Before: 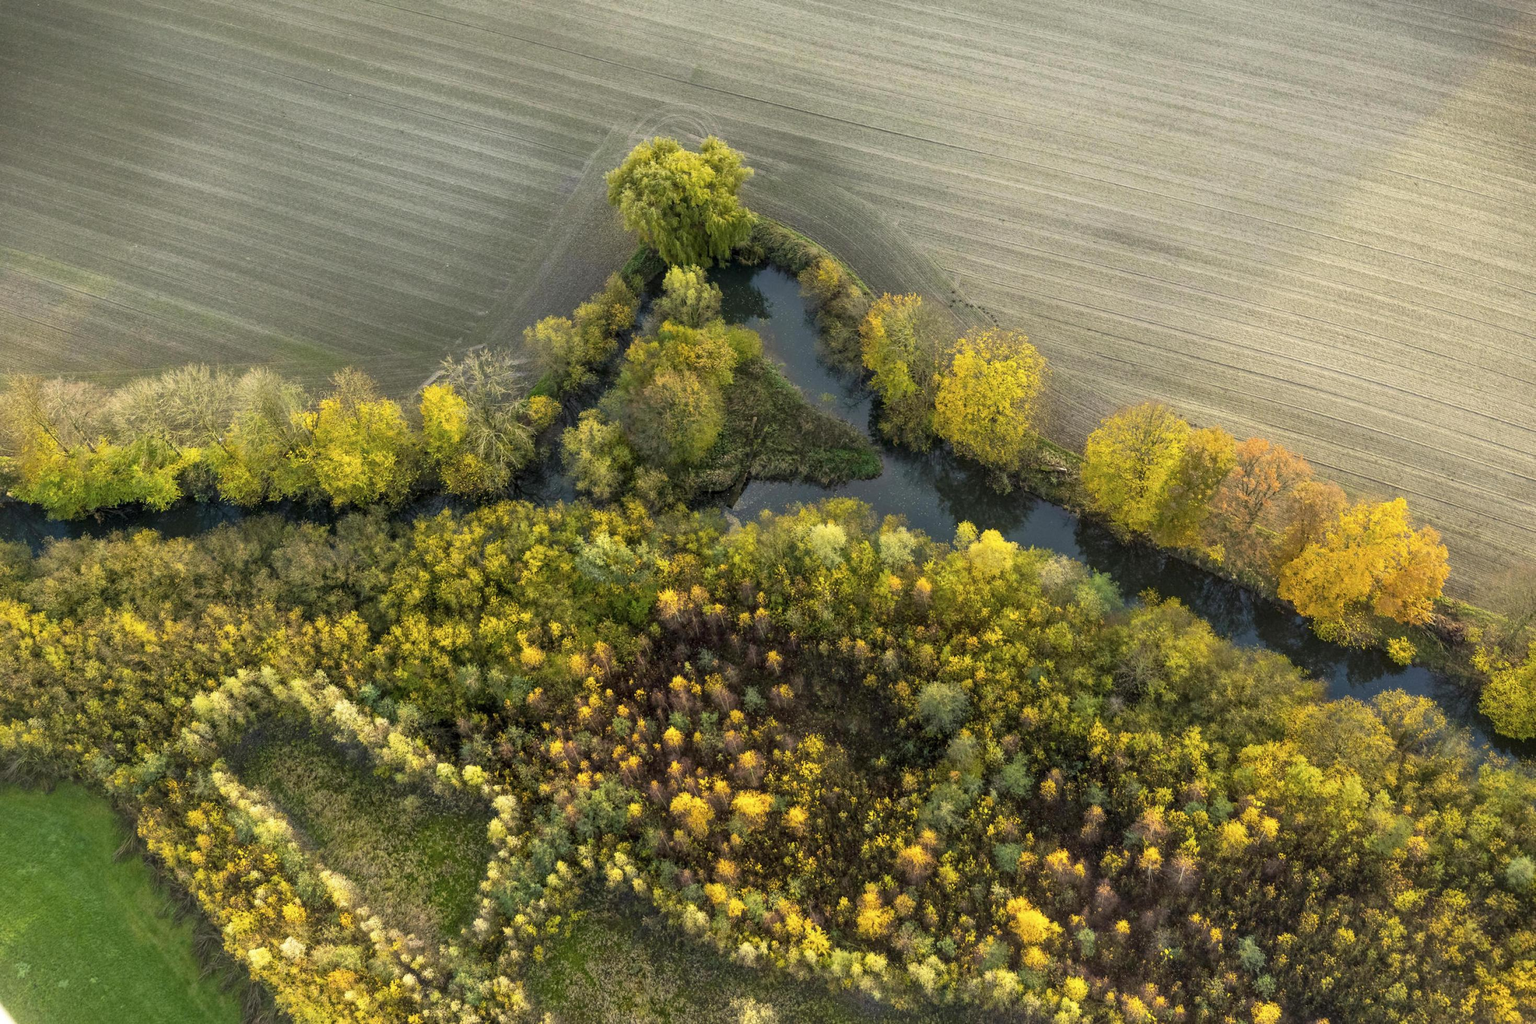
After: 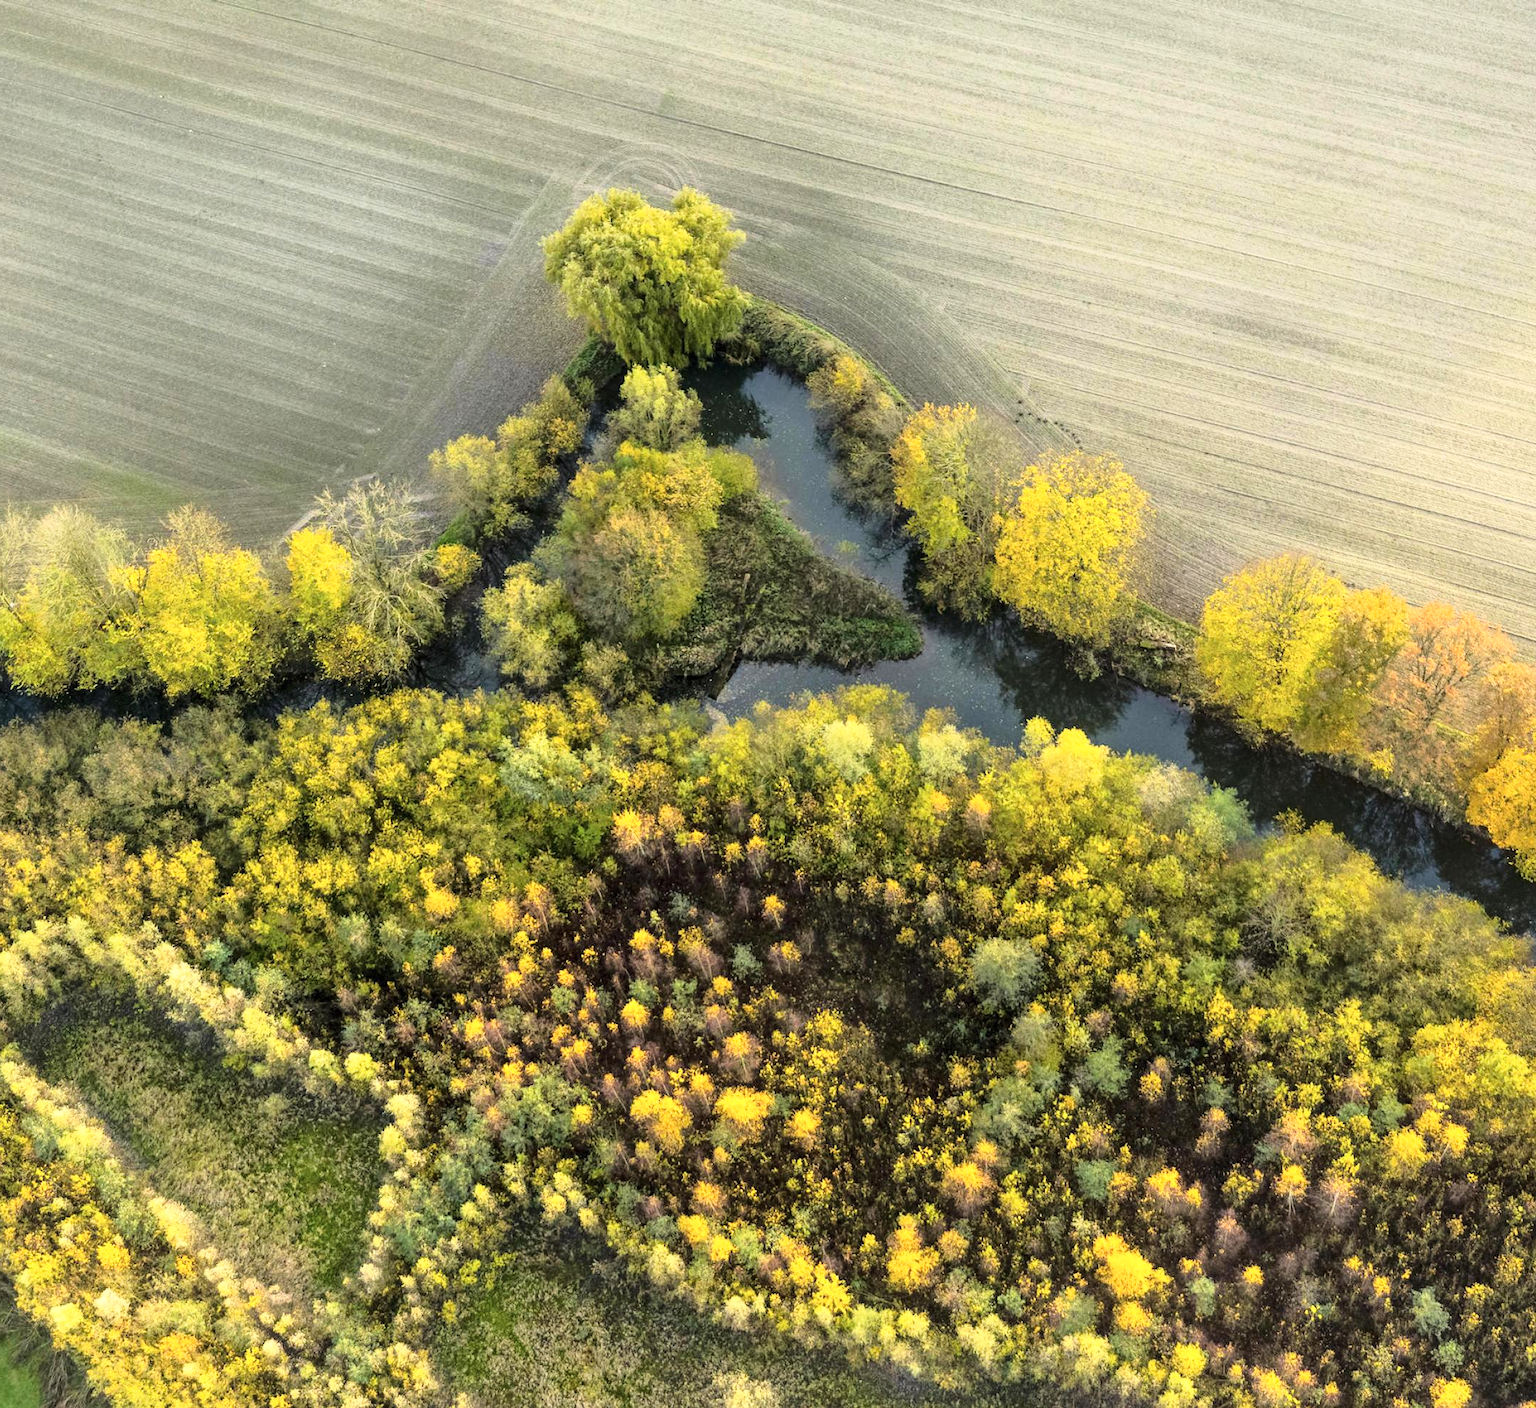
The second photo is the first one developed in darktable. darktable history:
crop: left 13.81%, top 0%, right 13.467%
base curve: curves: ch0 [(0, 0) (0.028, 0.03) (0.121, 0.232) (0.46, 0.748) (0.859, 0.968) (1, 1)]
